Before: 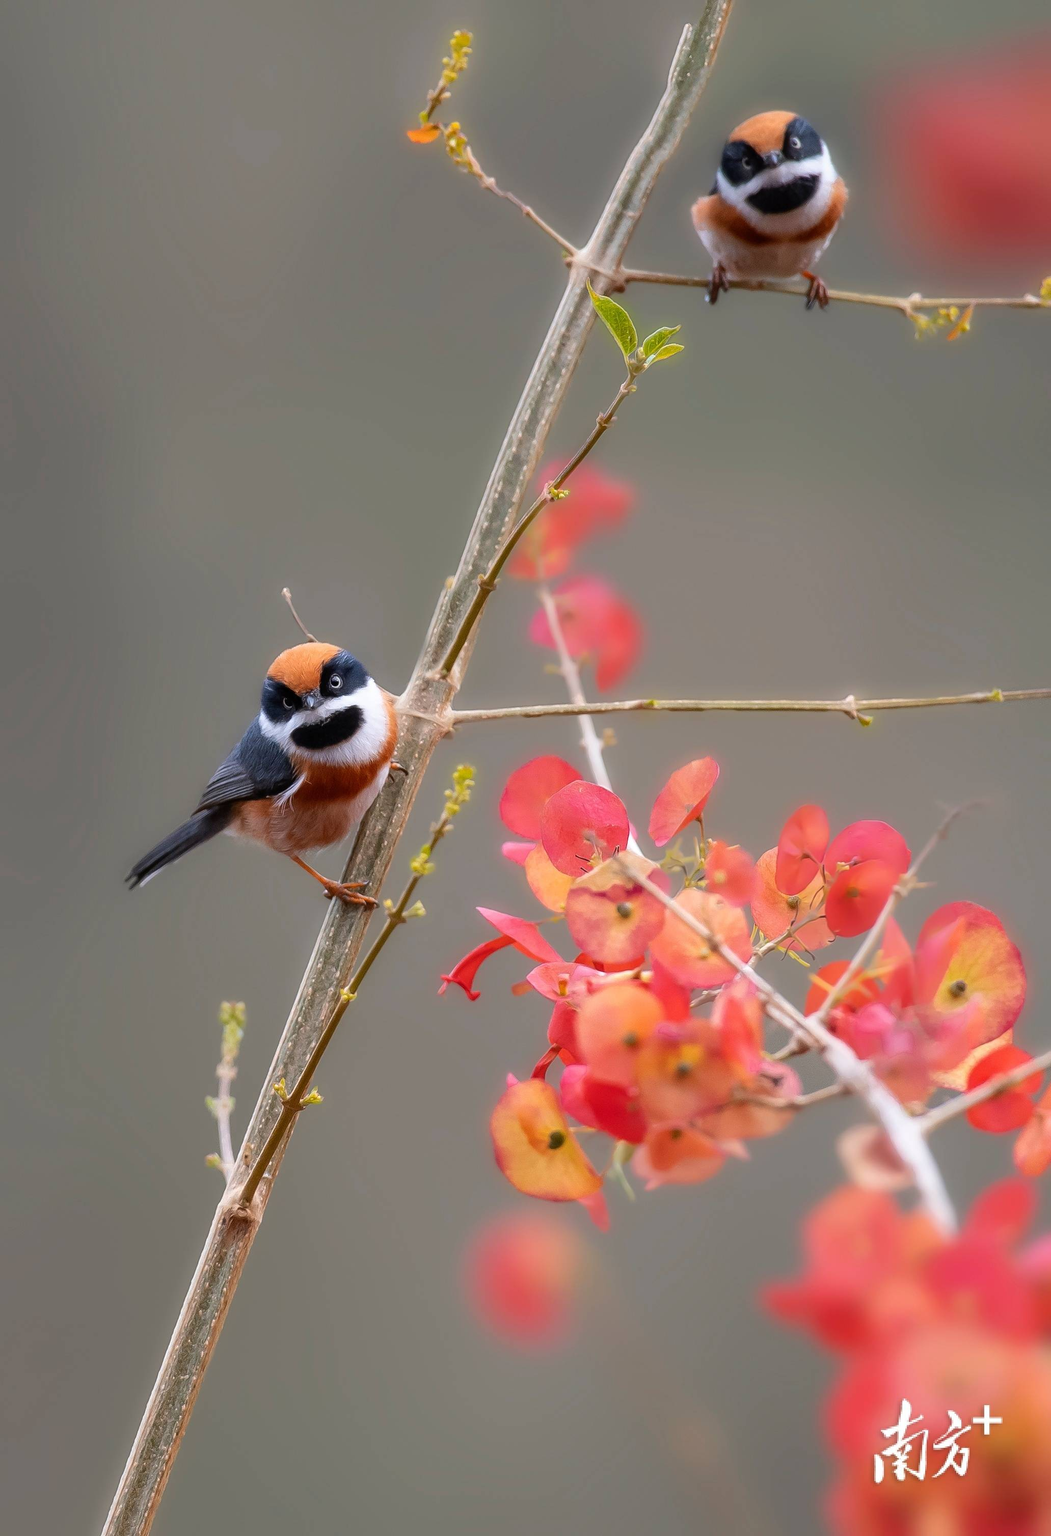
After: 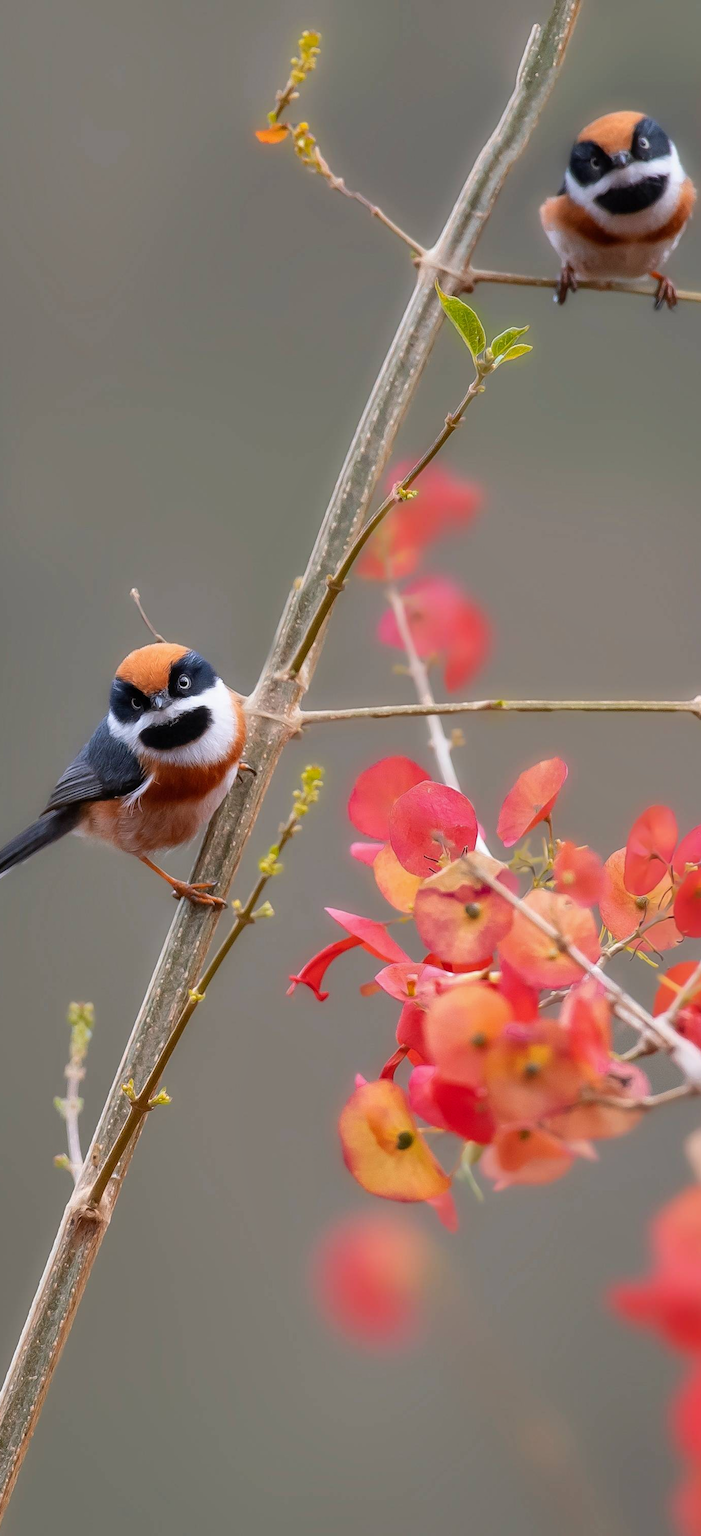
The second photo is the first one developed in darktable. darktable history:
crop and rotate: left 14.502%, right 18.751%
shadows and highlights: shadows 43.53, white point adjustment -1.41, soften with gaussian
